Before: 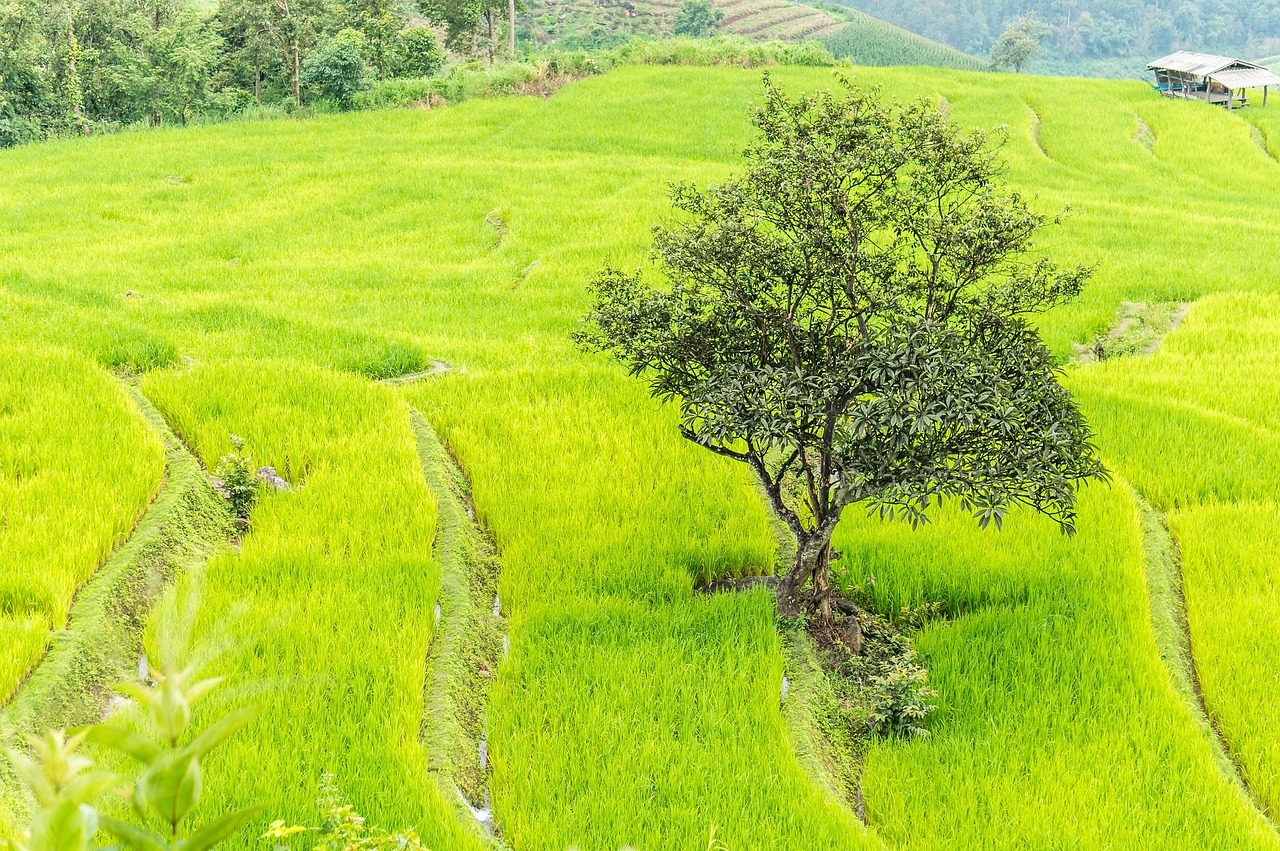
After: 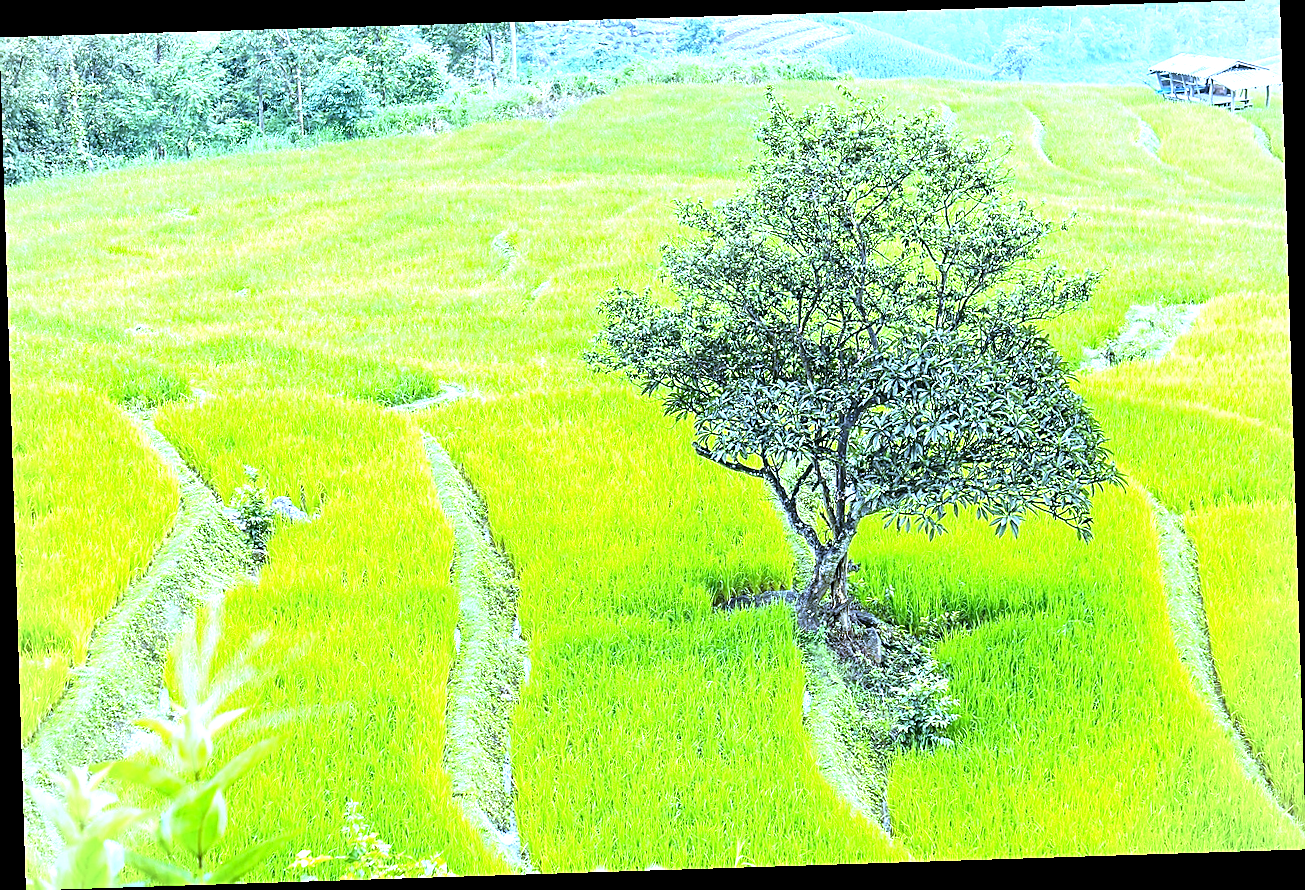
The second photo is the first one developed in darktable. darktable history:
vignetting: fall-off start 91.19%
rotate and perspective: rotation -1.77°, lens shift (horizontal) 0.004, automatic cropping off
white balance: red 0.766, blue 1.537
exposure: exposure 1.16 EV, compensate exposure bias true, compensate highlight preservation false
sharpen: on, module defaults
